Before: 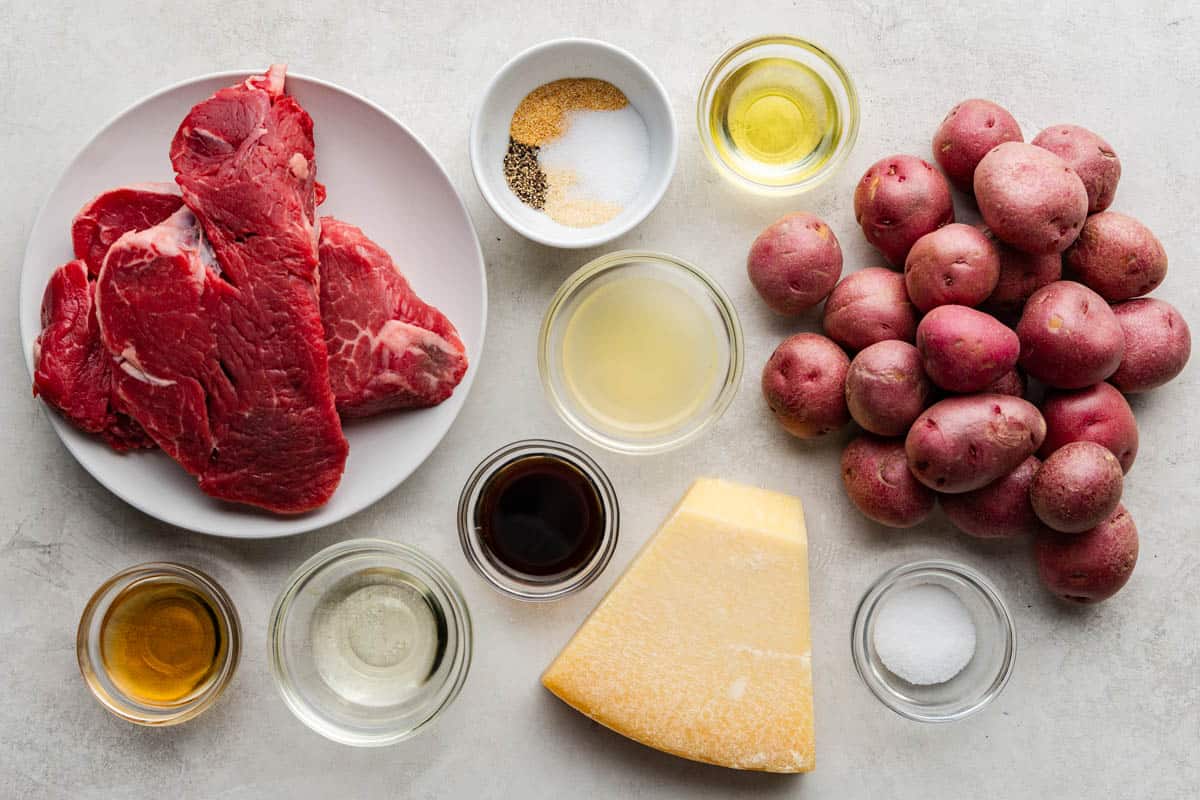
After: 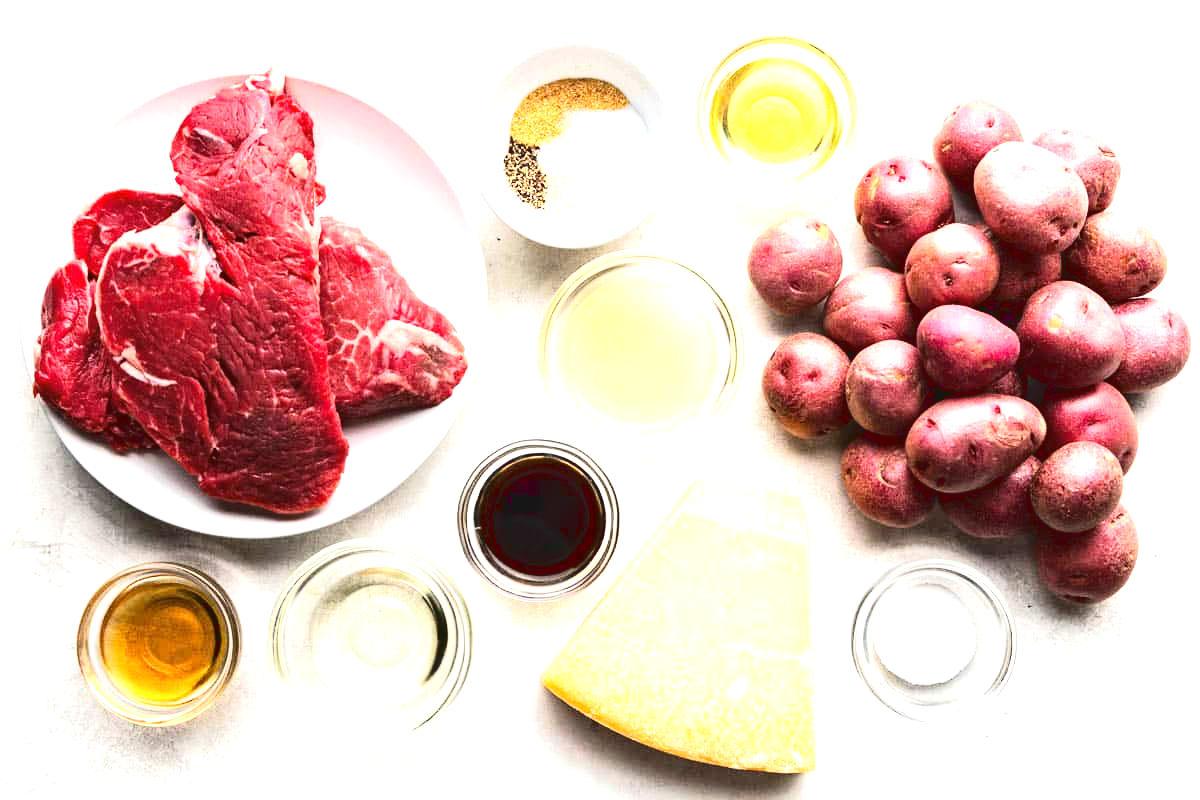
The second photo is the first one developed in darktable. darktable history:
base curve: curves: ch0 [(0, 0) (0.303, 0.277) (1, 1)]
tone curve: curves: ch0 [(0, 0.072) (0.249, 0.176) (0.518, 0.489) (0.832, 0.854) (1, 0.948)], color space Lab, linked channels, preserve colors none
exposure: black level correction 0.001, exposure 1.735 EV, compensate highlight preservation false
